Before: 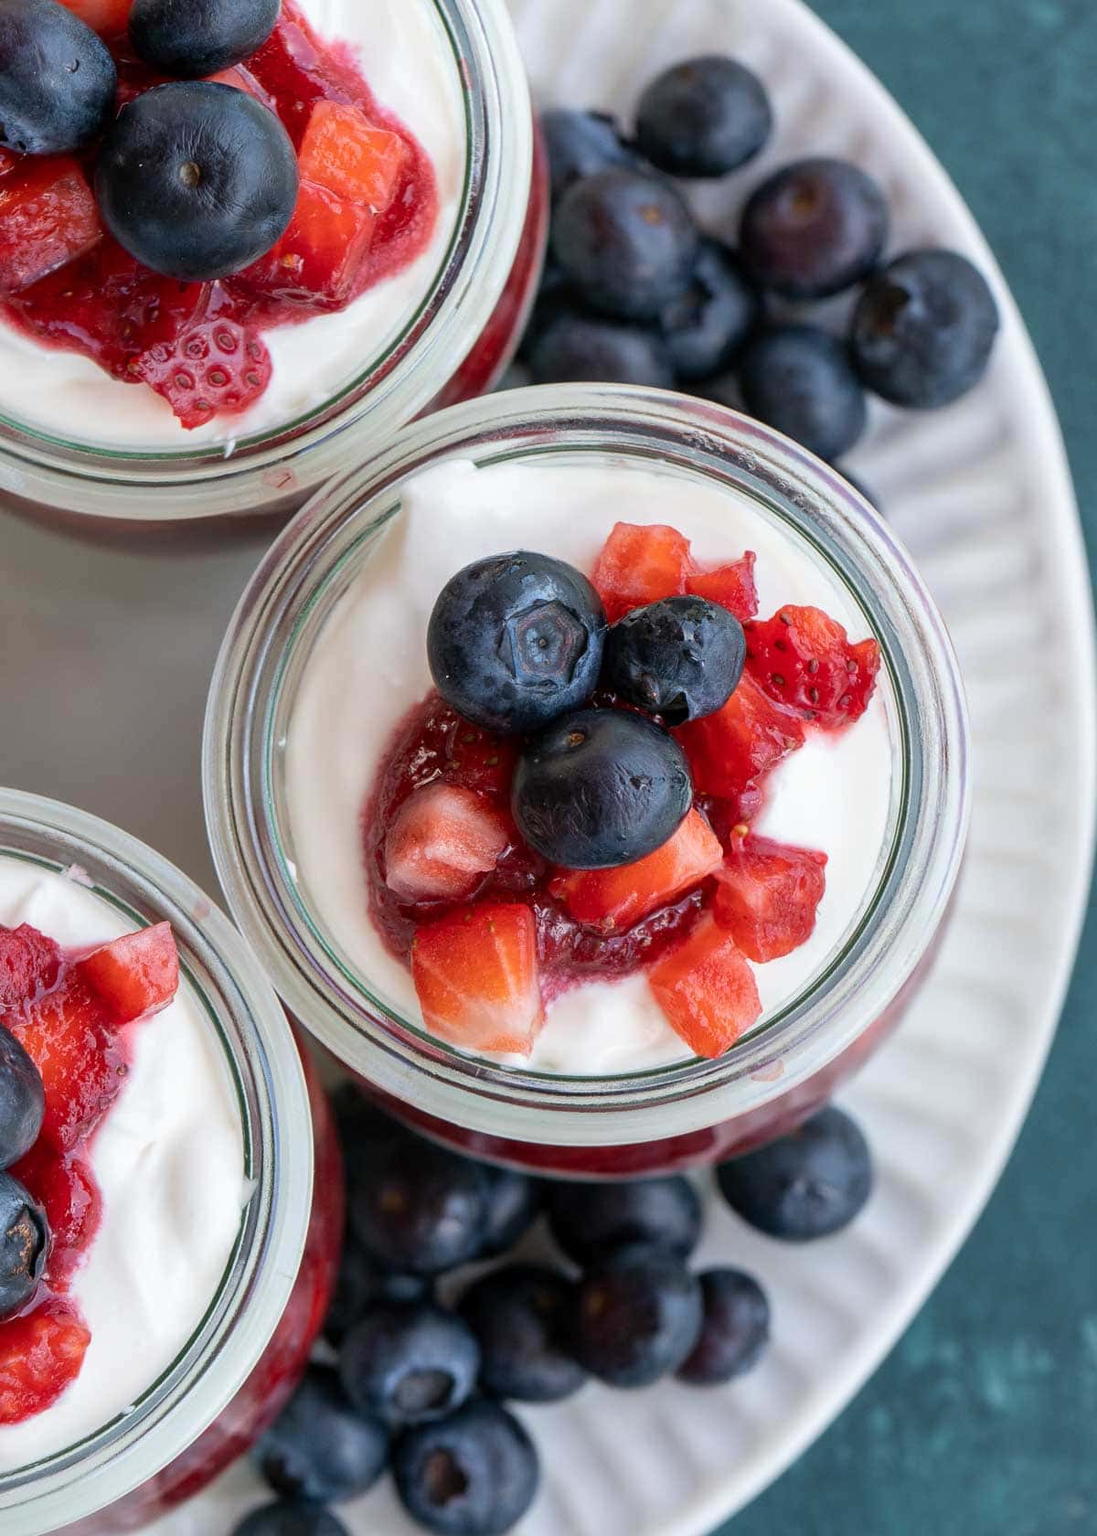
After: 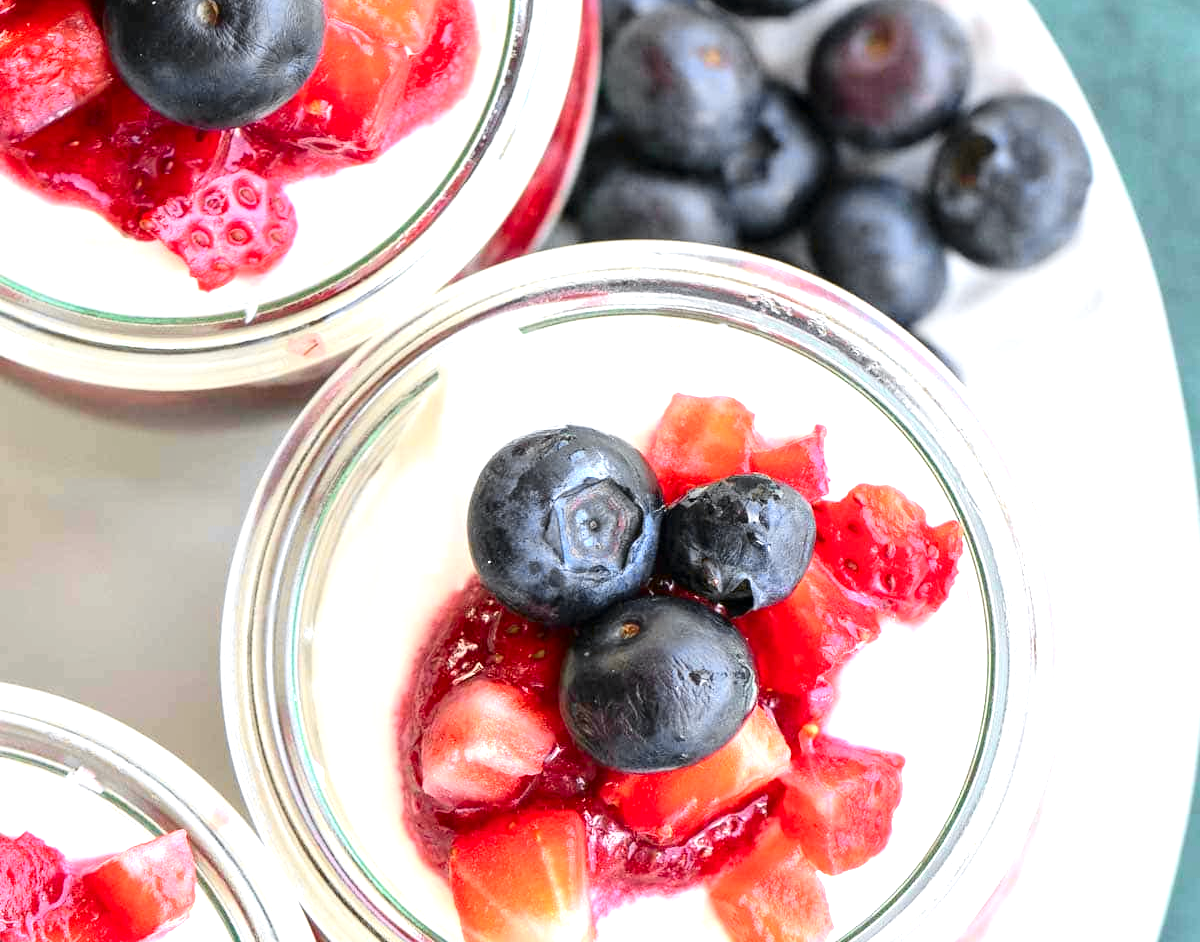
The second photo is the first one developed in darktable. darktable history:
contrast brightness saturation: contrast 0.01, saturation -0.05
exposure: black level correction 0, exposure 1.388 EV, compensate exposure bias true, compensate highlight preservation false
tone curve: curves: ch0 [(0, 0) (0.071, 0.058) (0.266, 0.268) (0.498, 0.542) (0.766, 0.807) (1, 0.983)]; ch1 [(0, 0) (0.346, 0.307) (0.408, 0.387) (0.463, 0.465) (0.482, 0.493) (0.502, 0.499) (0.517, 0.505) (0.55, 0.554) (0.597, 0.61) (0.651, 0.698) (1, 1)]; ch2 [(0, 0) (0.346, 0.34) (0.434, 0.46) (0.485, 0.494) (0.5, 0.498) (0.509, 0.517) (0.526, 0.539) (0.583, 0.603) (0.625, 0.659) (1, 1)], color space Lab, independent channels, preserve colors none
crop and rotate: top 10.605%, bottom 33.274%
